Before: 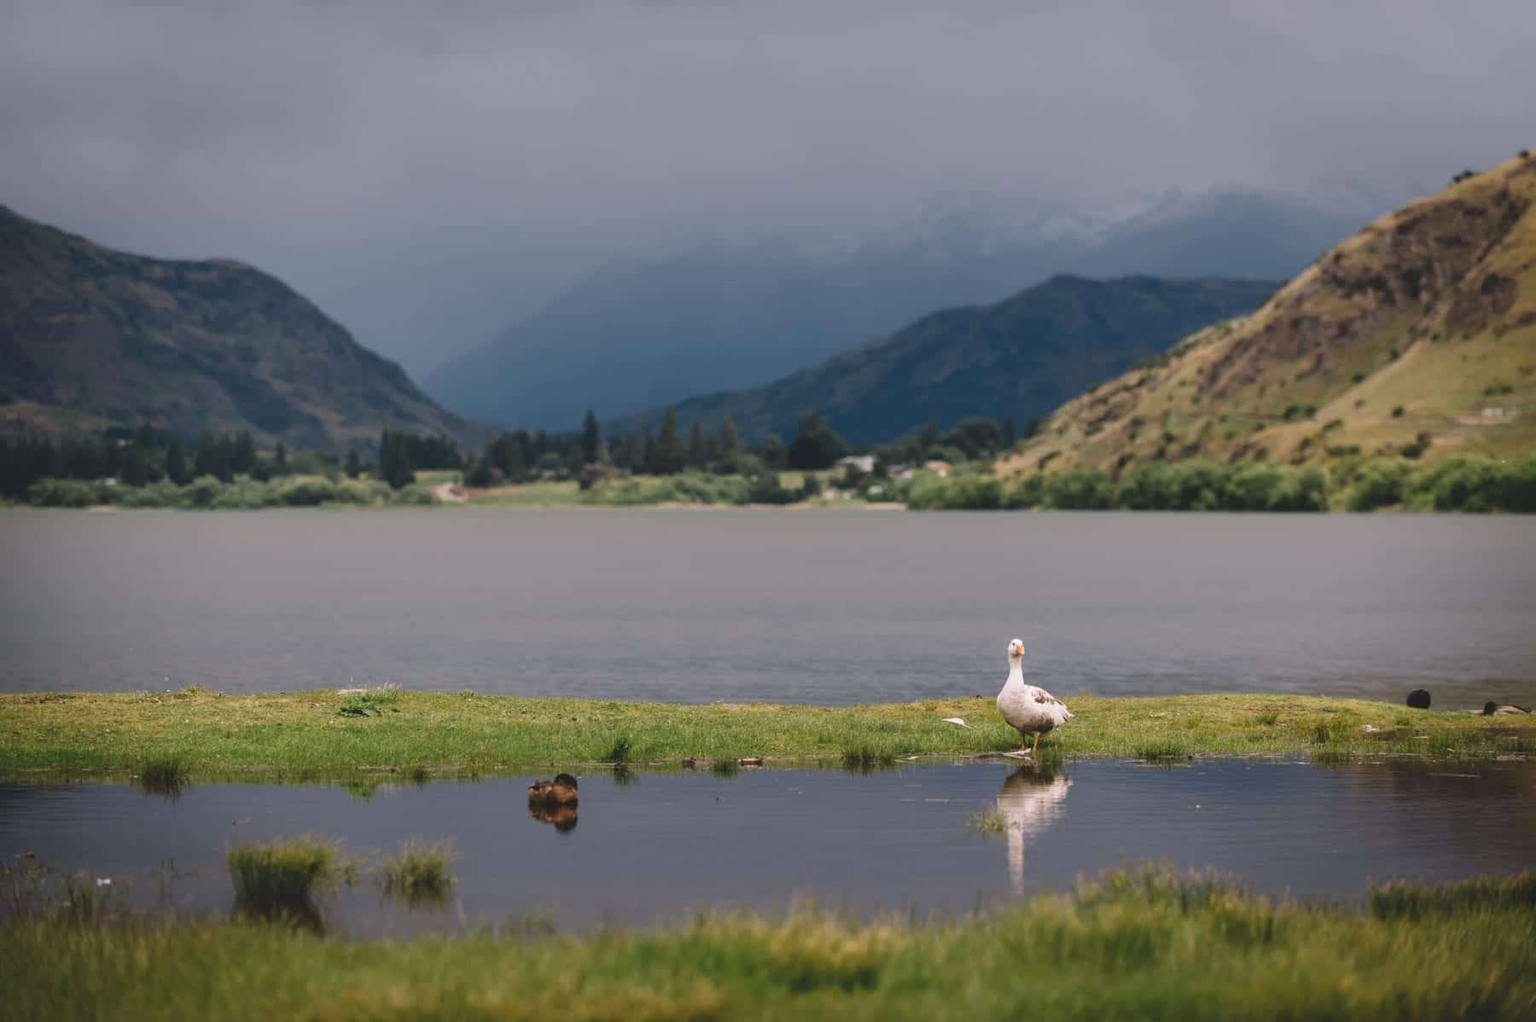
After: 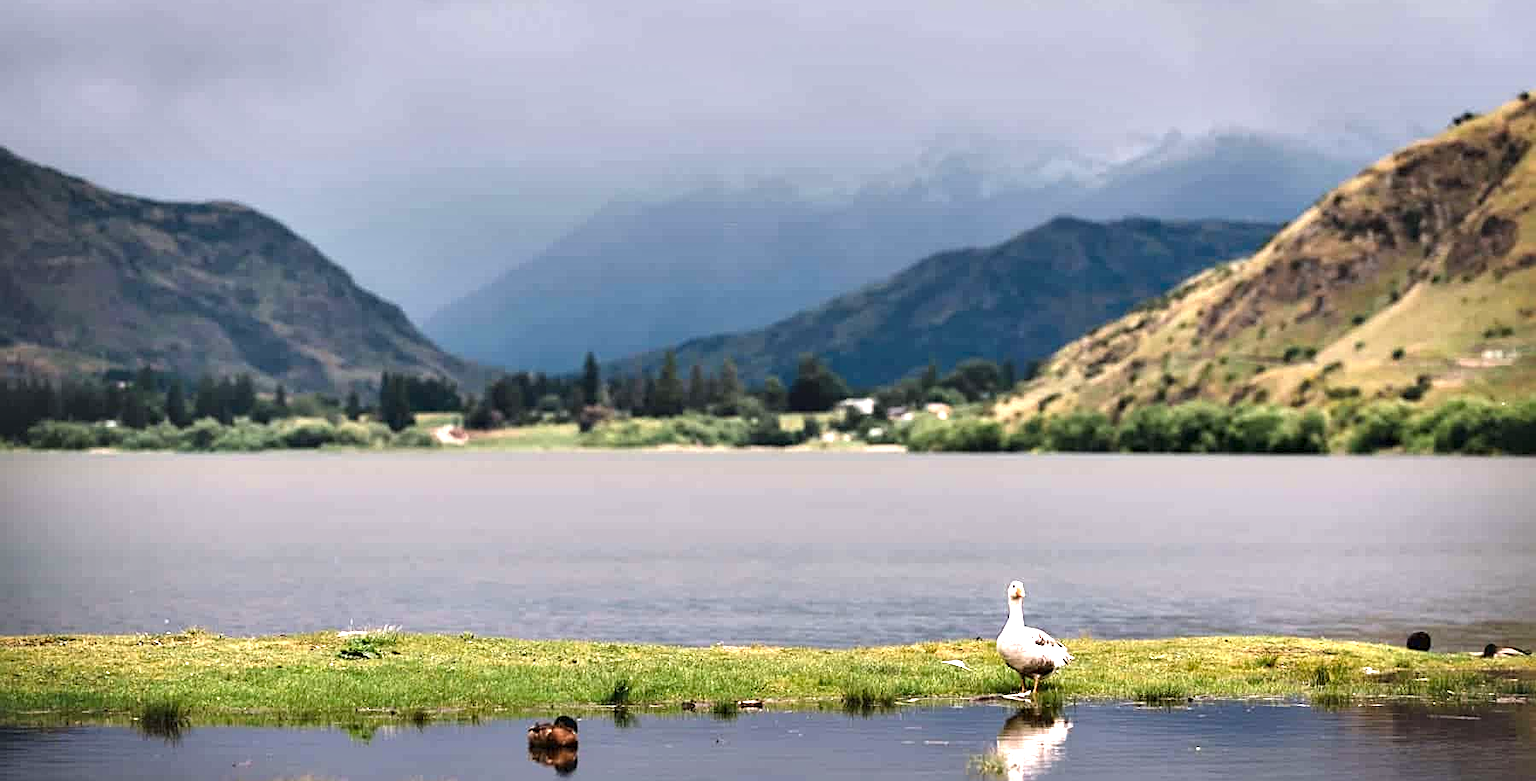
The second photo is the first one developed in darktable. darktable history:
exposure: black level correction 0, exposure 0.954 EV, compensate highlight preservation false
crop: top 5.71%, bottom 17.752%
contrast equalizer: y [[0.6 ×6], [0.55 ×6], [0 ×6], [0 ×6], [0 ×6]]
sharpen: on, module defaults
